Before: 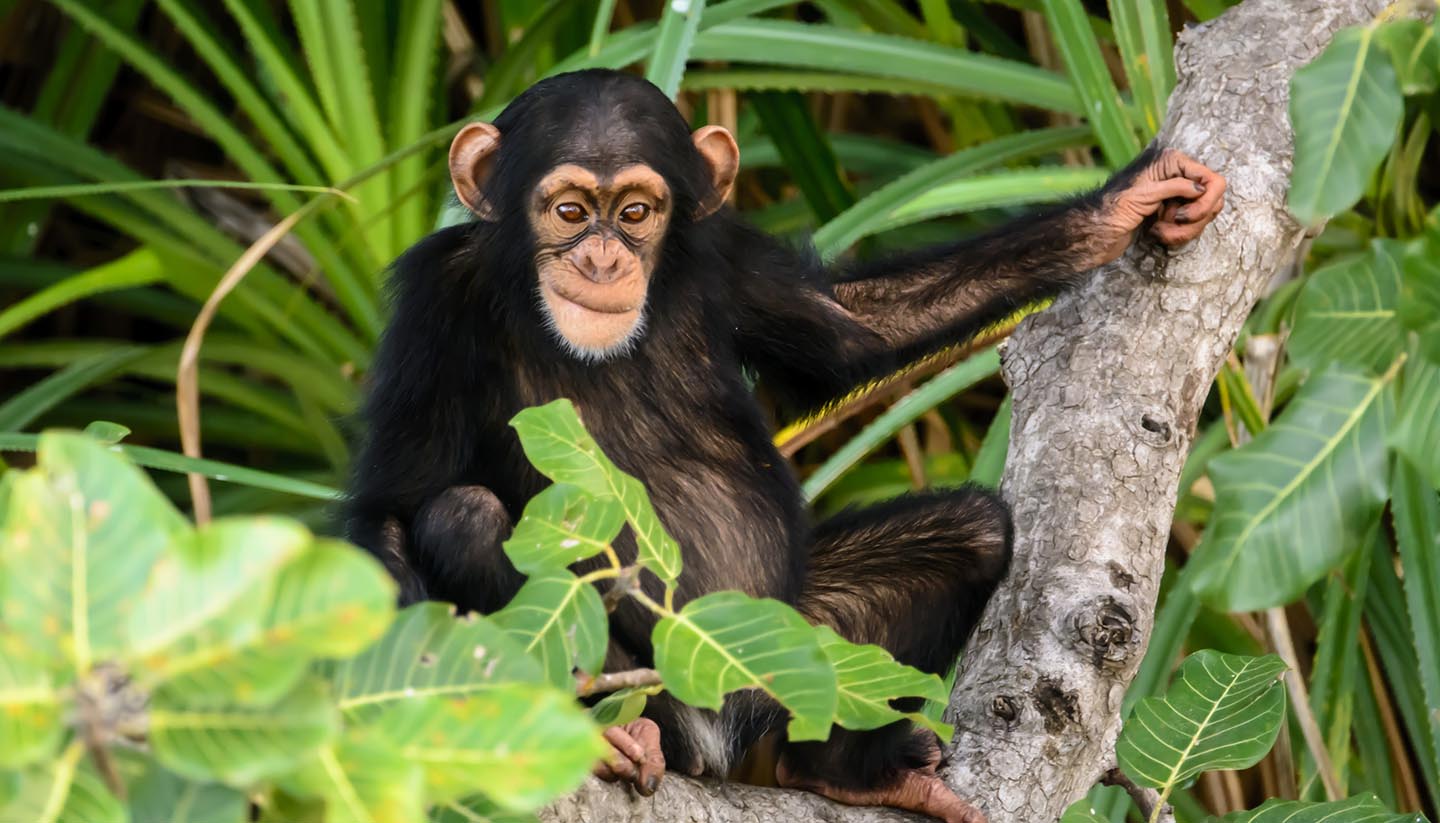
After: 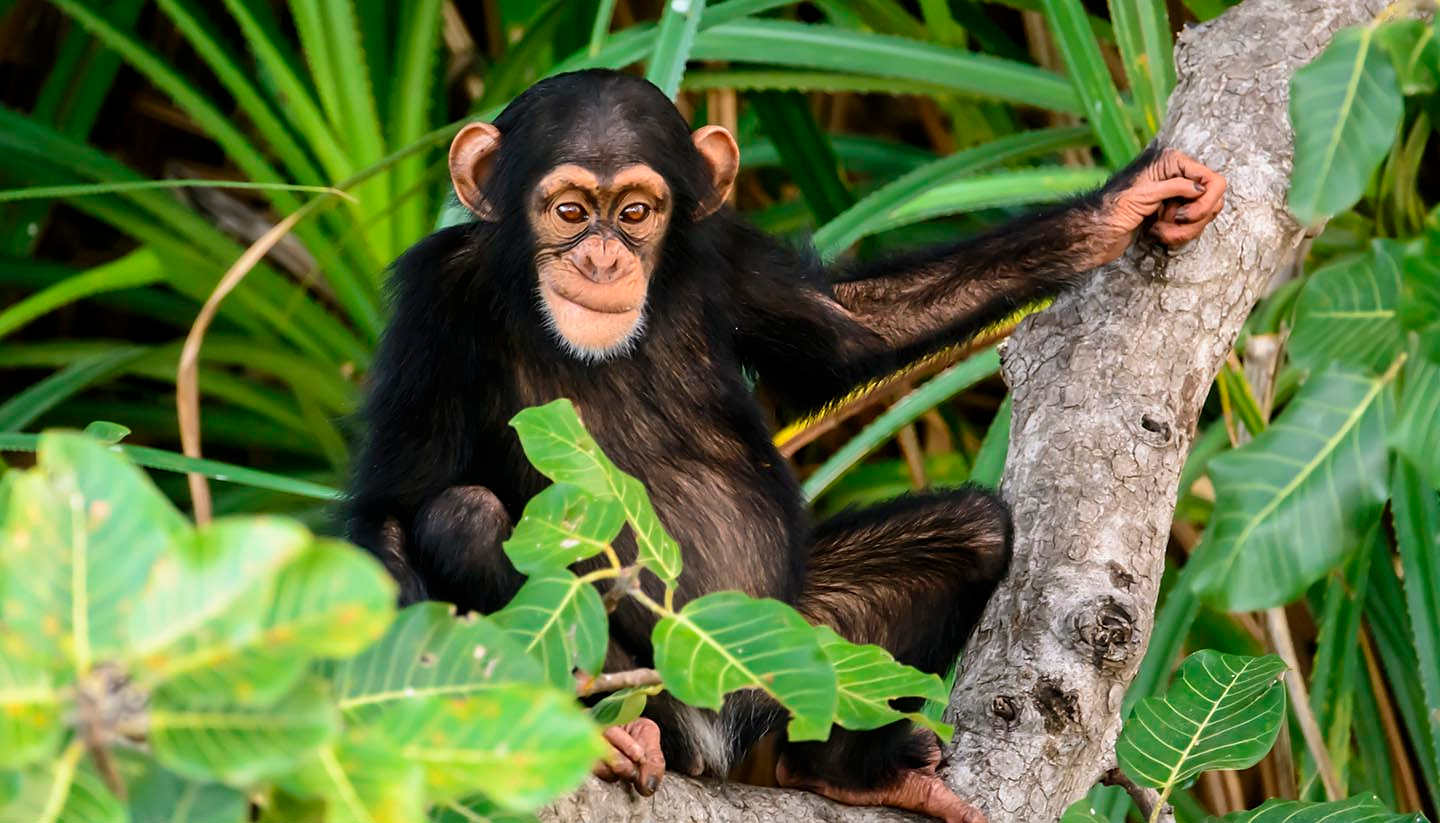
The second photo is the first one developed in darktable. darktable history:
sharpen: radius 1.499, amount 0.394, threshold 1.574
